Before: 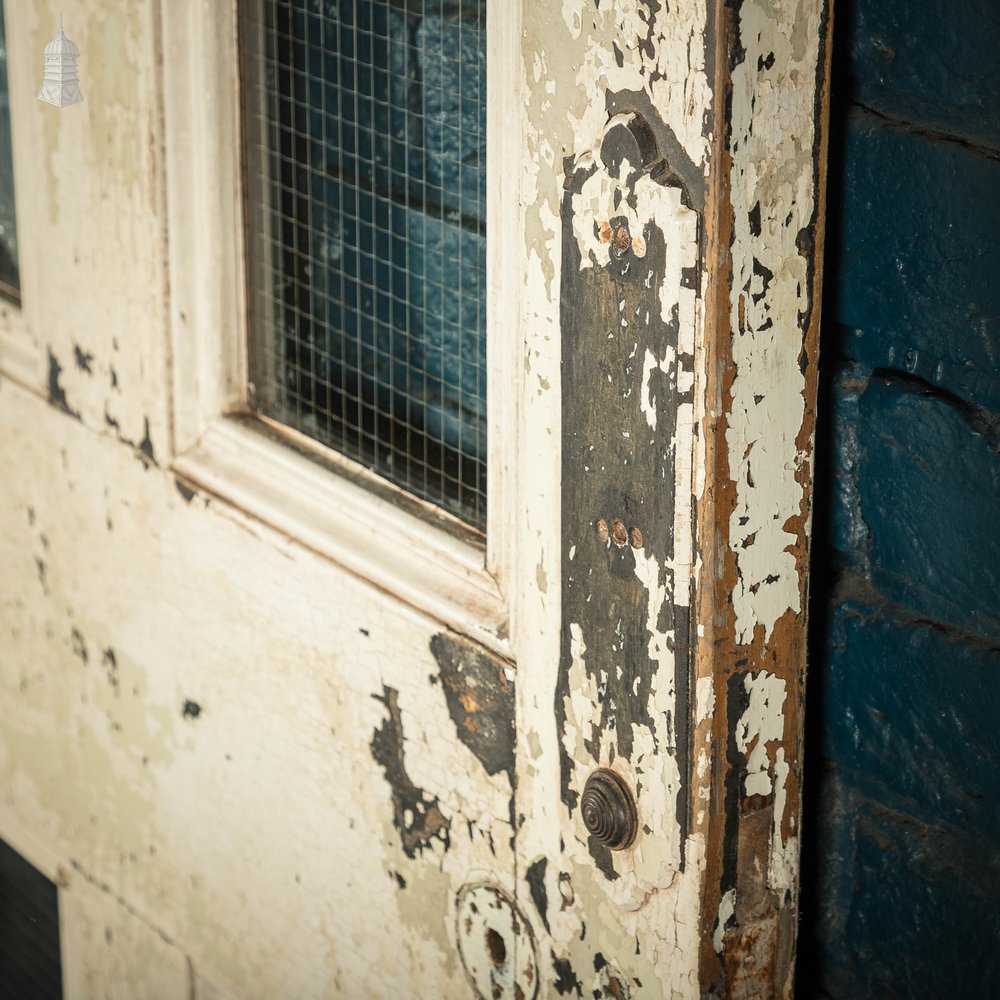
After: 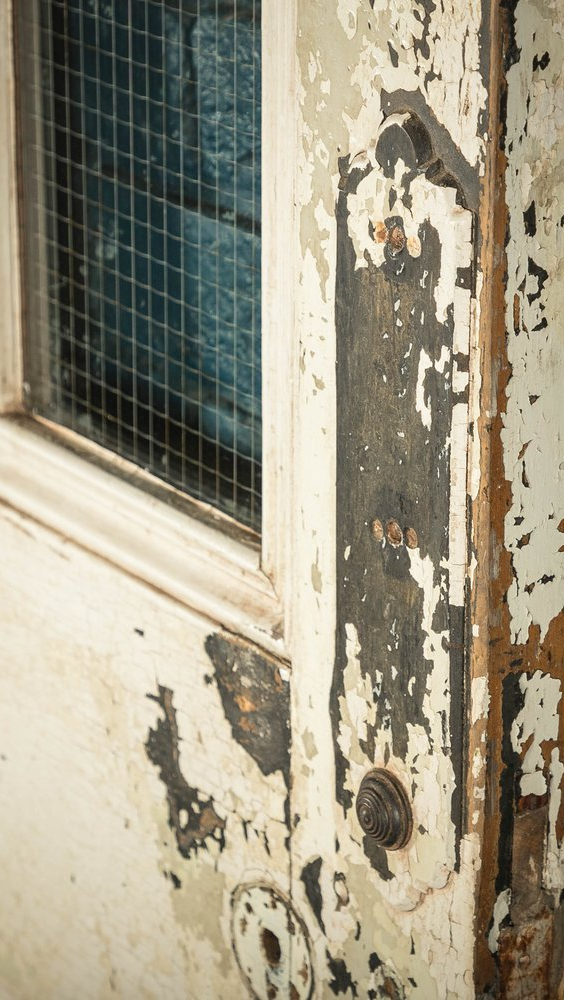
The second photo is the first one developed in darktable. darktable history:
crop and rotate: left 22.5%, right 21.013%
